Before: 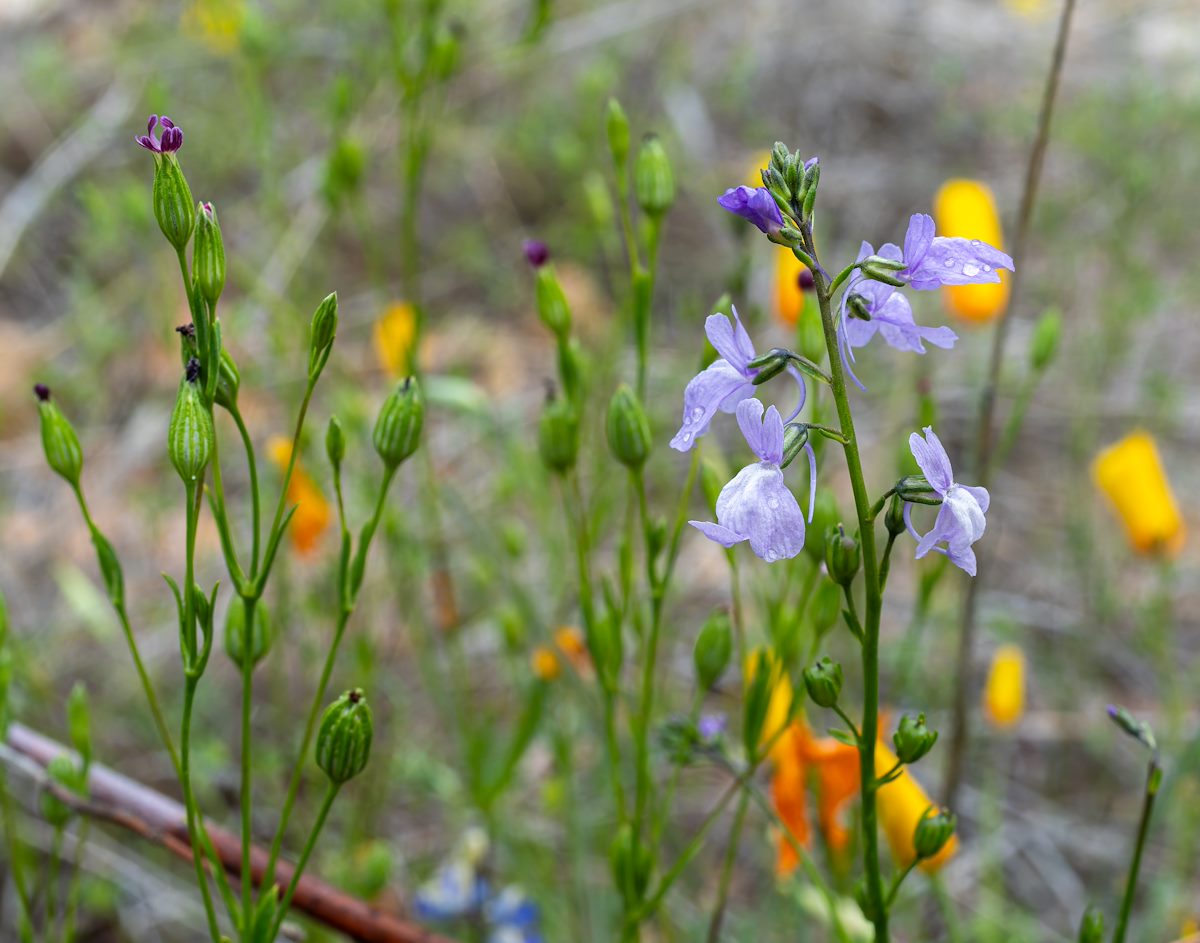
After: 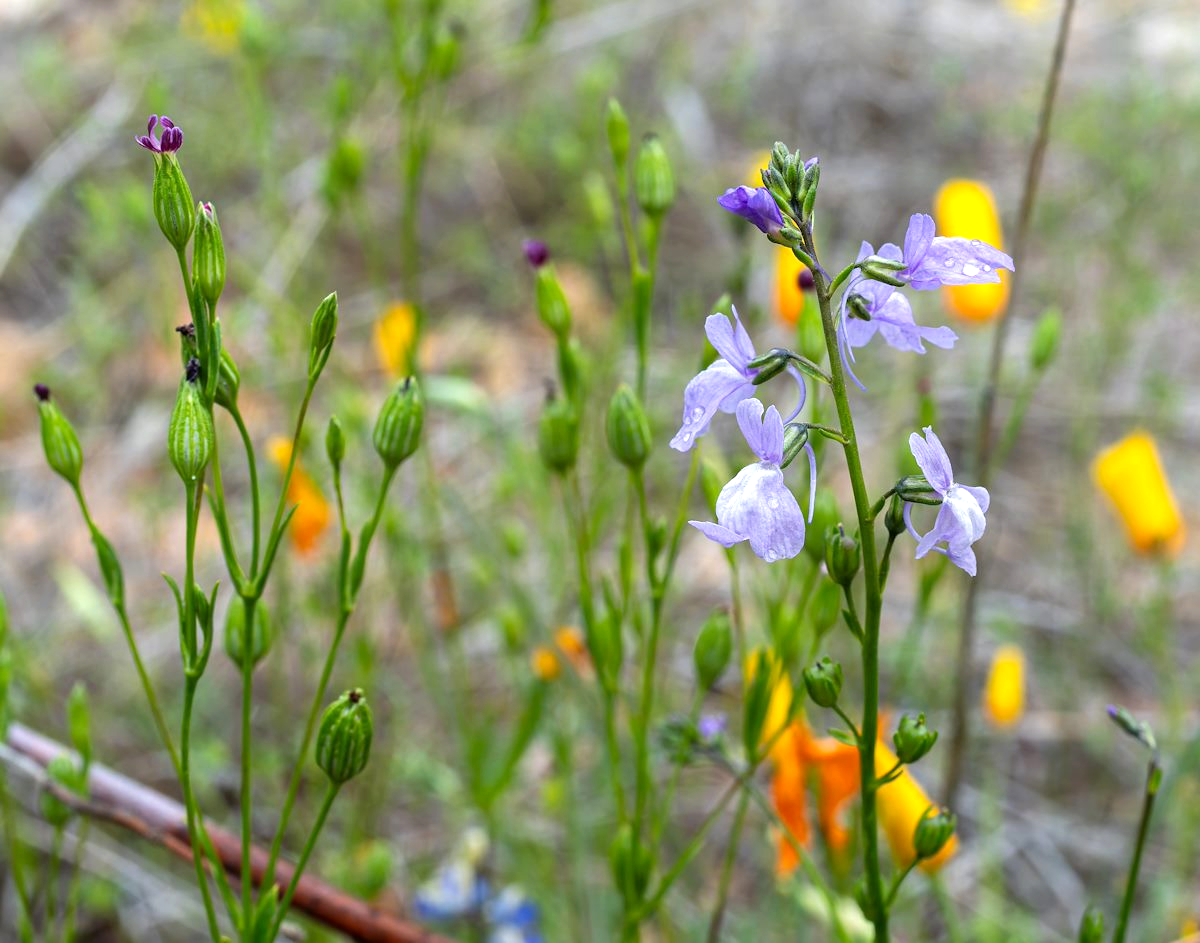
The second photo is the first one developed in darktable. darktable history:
exposure: exposure 0.202 EV, compensate highlight preservation false
levels: levels [0, 0.476, 0.951]
